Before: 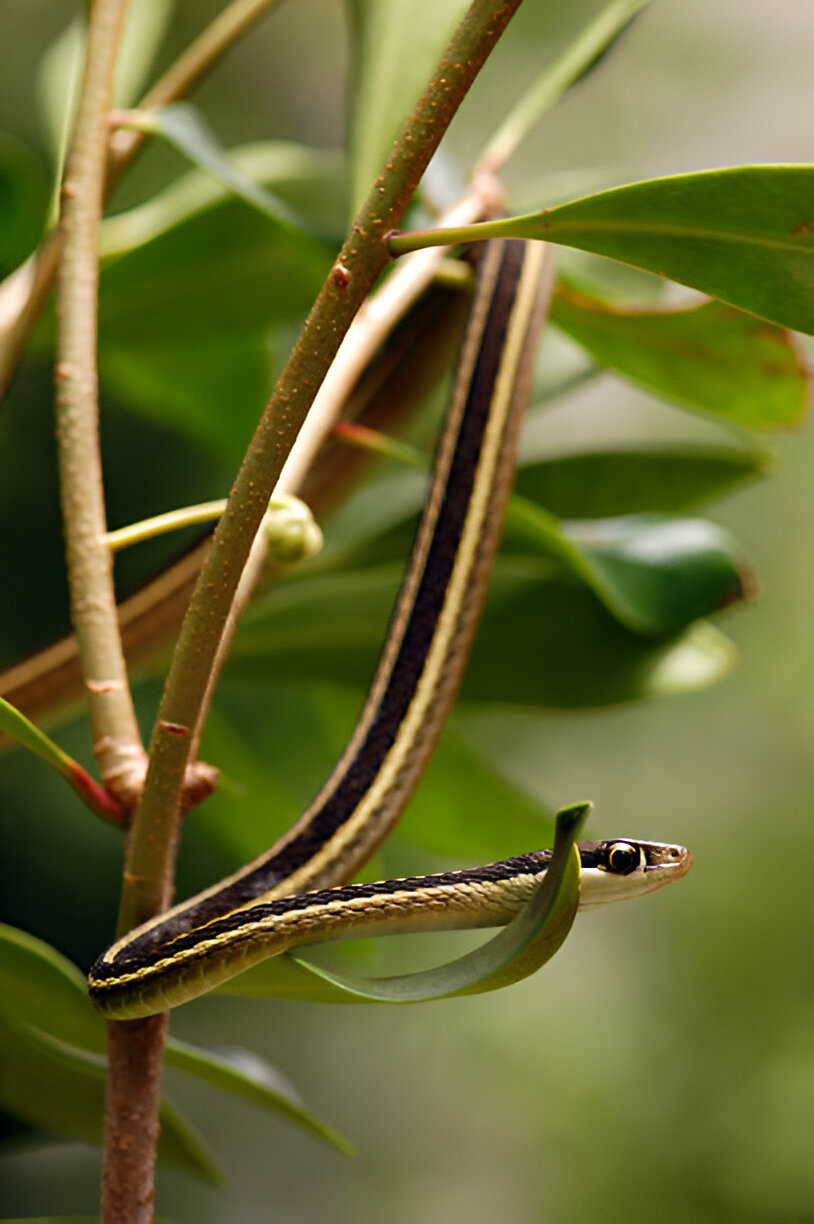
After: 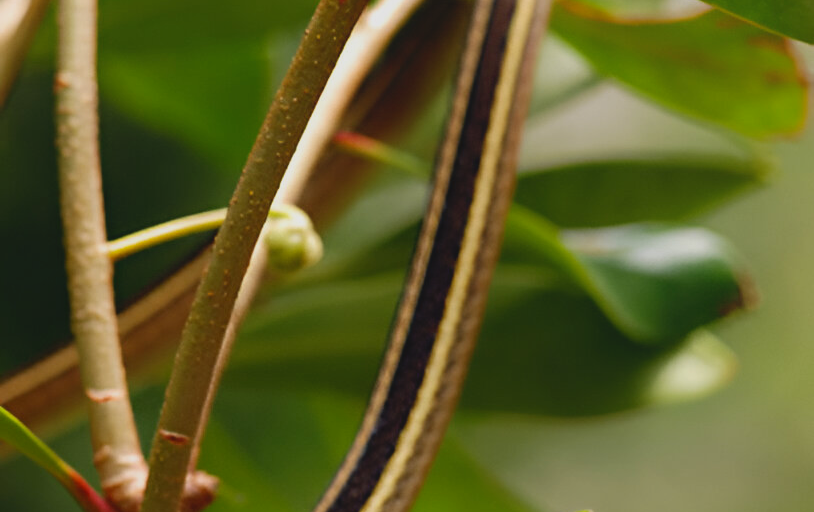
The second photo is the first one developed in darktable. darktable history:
local contrast: highlights 68%, shadows 68%, detail 82%, midtone range 0.325
crop and rotate: top 23.84%, bottom 34.294%
